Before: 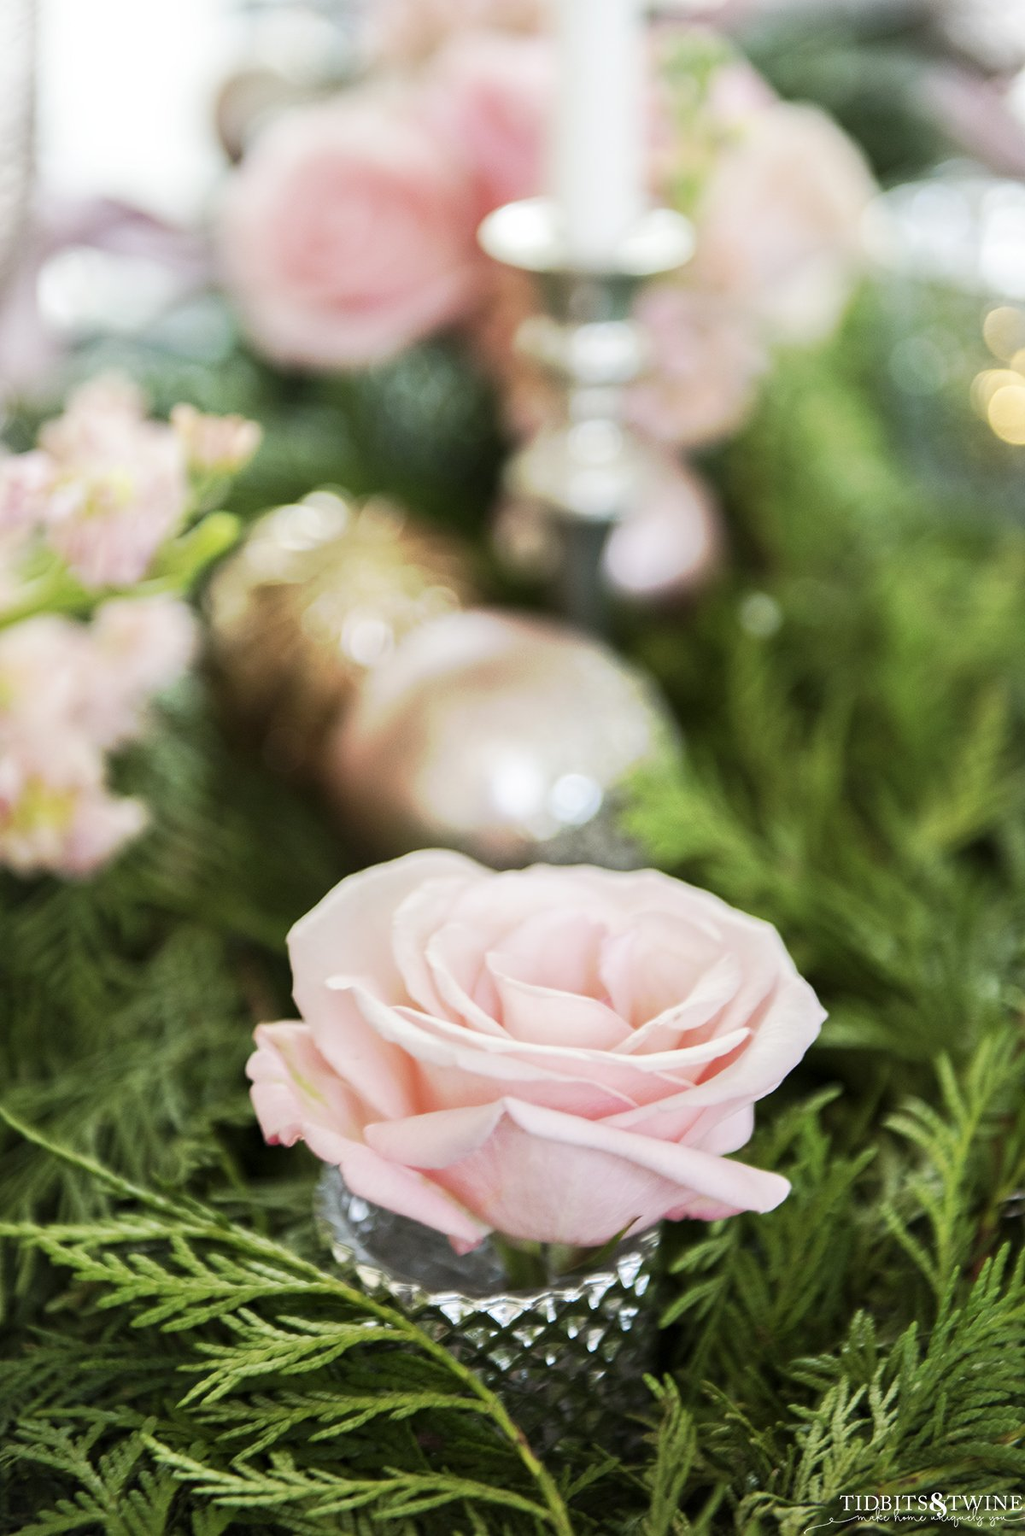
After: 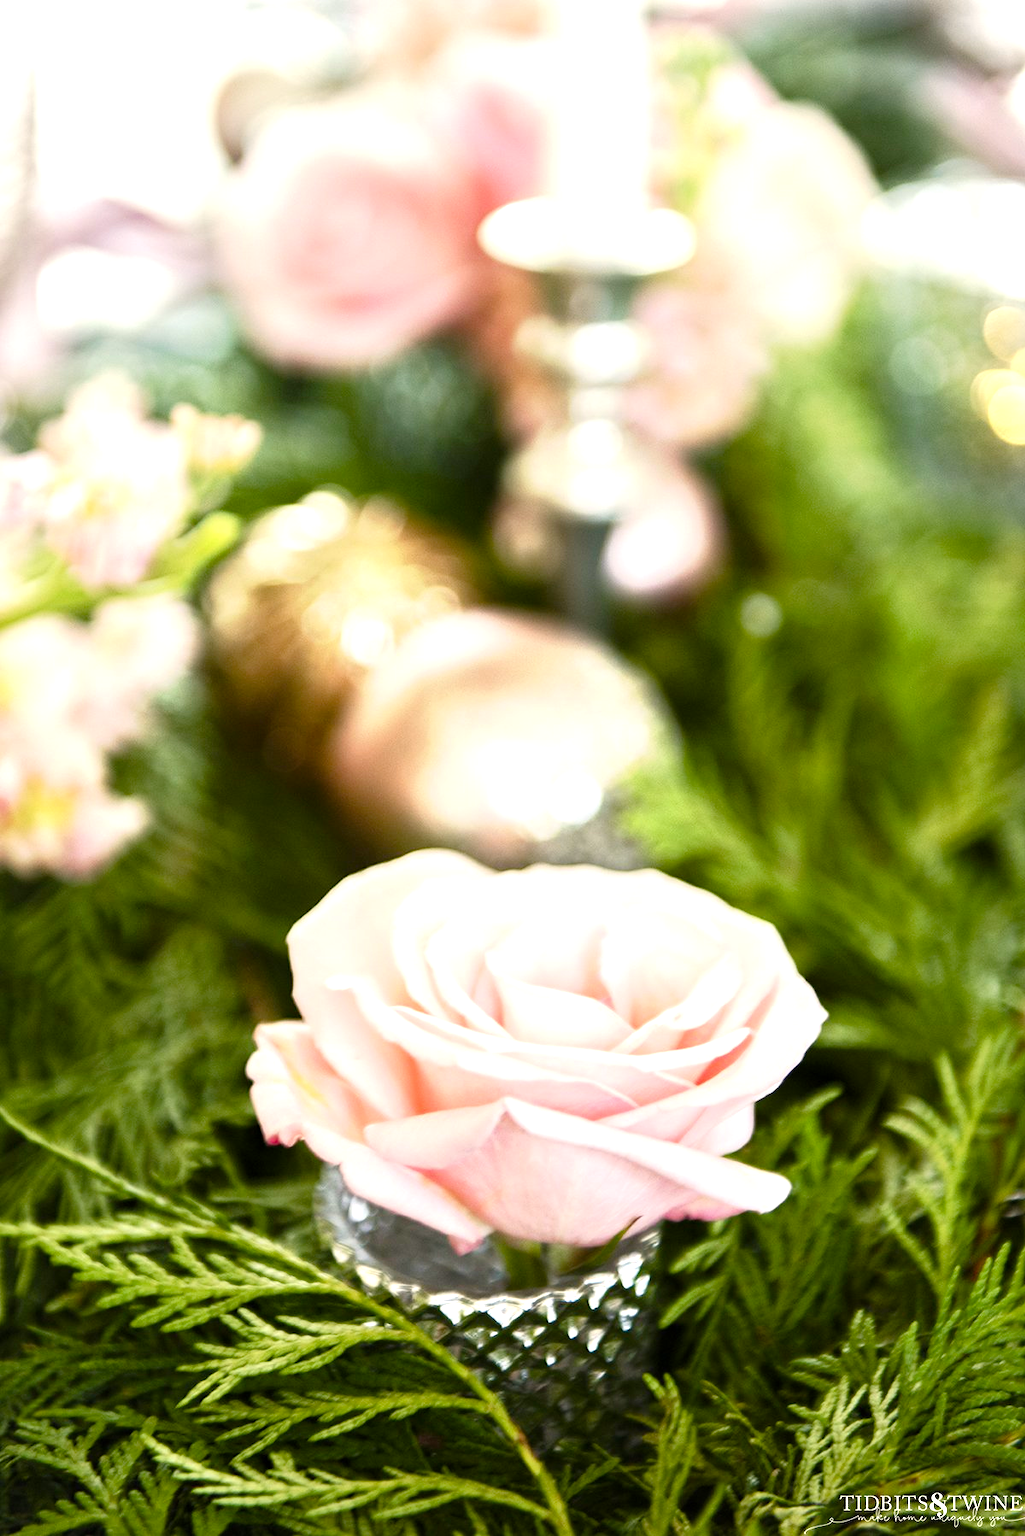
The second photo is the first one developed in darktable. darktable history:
color balance rgb: highlights gain › chroma 2.006%, highlights gain › hue 71.46°, perceptual saturation grading › global saturation 20%, perceptual saturation grading › highlights -24.726%, perceptual saturation grading › shadows 49.293%, global vibrance 20%
tone equalizer: -8 EV -0.394 EV, -7 EV -0.389 EV, -6 EV -0.312 EV, -5 EV -0.189 EV, -3 EV 0.24 EV, -2 EV 0.332 EV, -1 EV 0.407 EV, +0 EV 0.432 EV, smoothing 1
exposure: exposure 0.241 EV, compensate exposure bias true, compensate highlight preservation false
